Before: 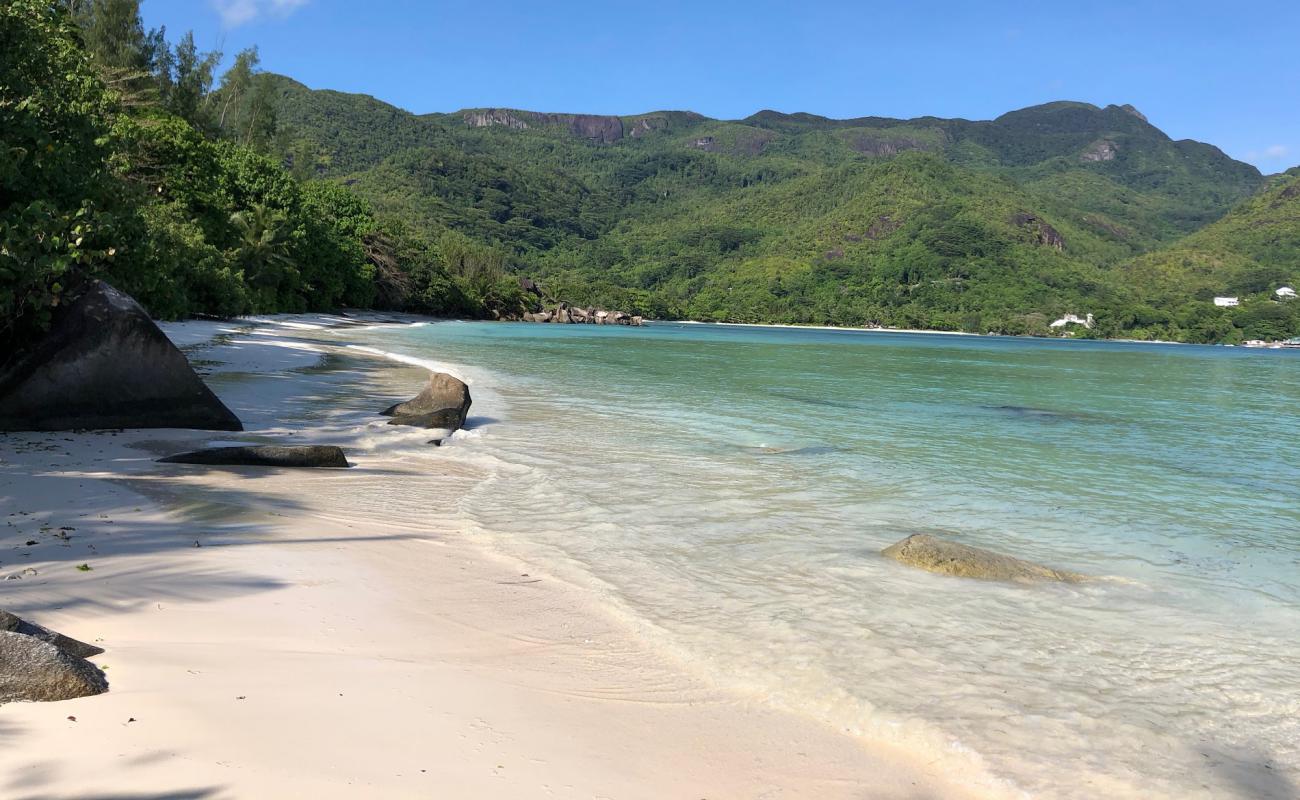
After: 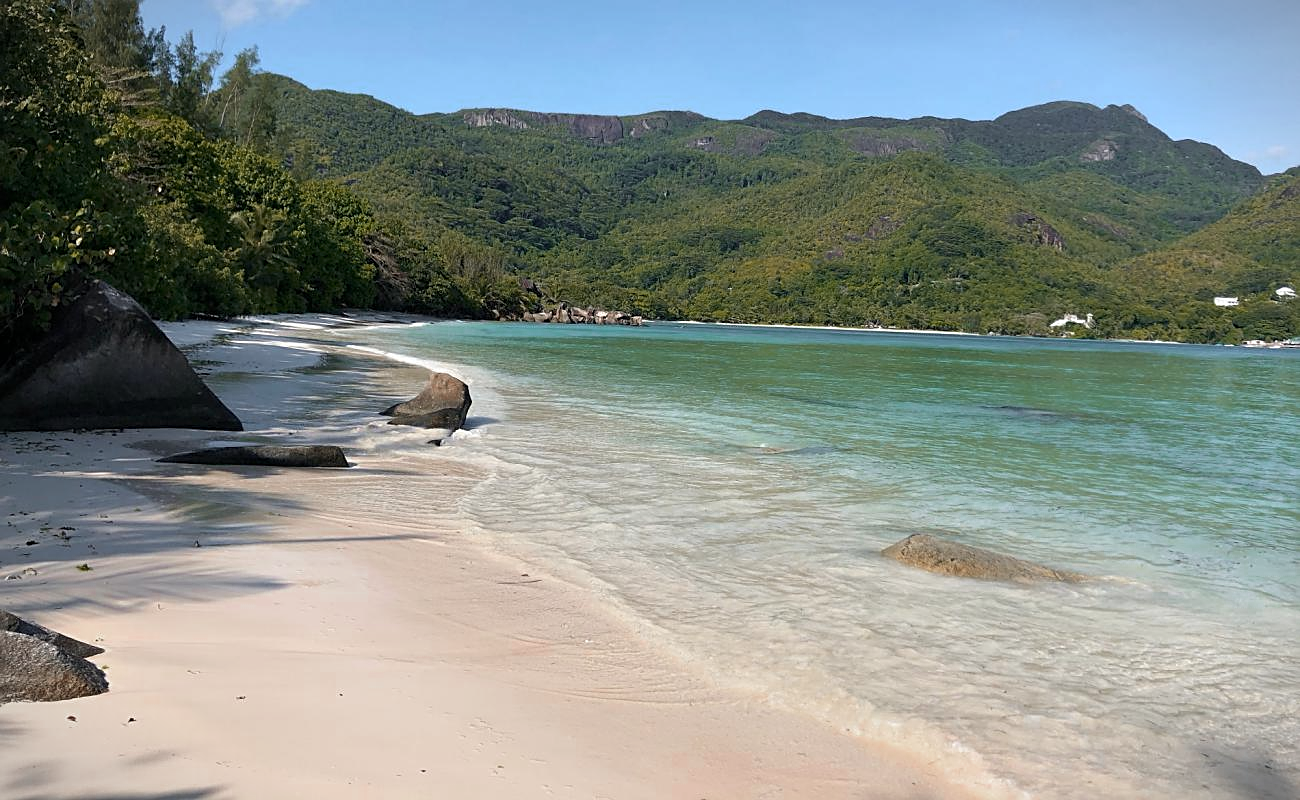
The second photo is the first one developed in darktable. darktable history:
vignetting: fall-off start 100.94%, width/height ratio 1.31
sharpen: on, module defaults
color zones: curves: ch0 [(0, 0.299) (0.25, 0.383) (0.456, 0.352) (0.736, 0.571)]; ch1 [(0, 0.63) (0.151, 0.568) (0.254, 0.416) (0.47, 0.558) (0.732, 0.37) (0.909, 0.492)]; ch2 [(0.004, 0.604) (0.158, 0.443) (0.257, 0.403) (0.761, 0.468)]
